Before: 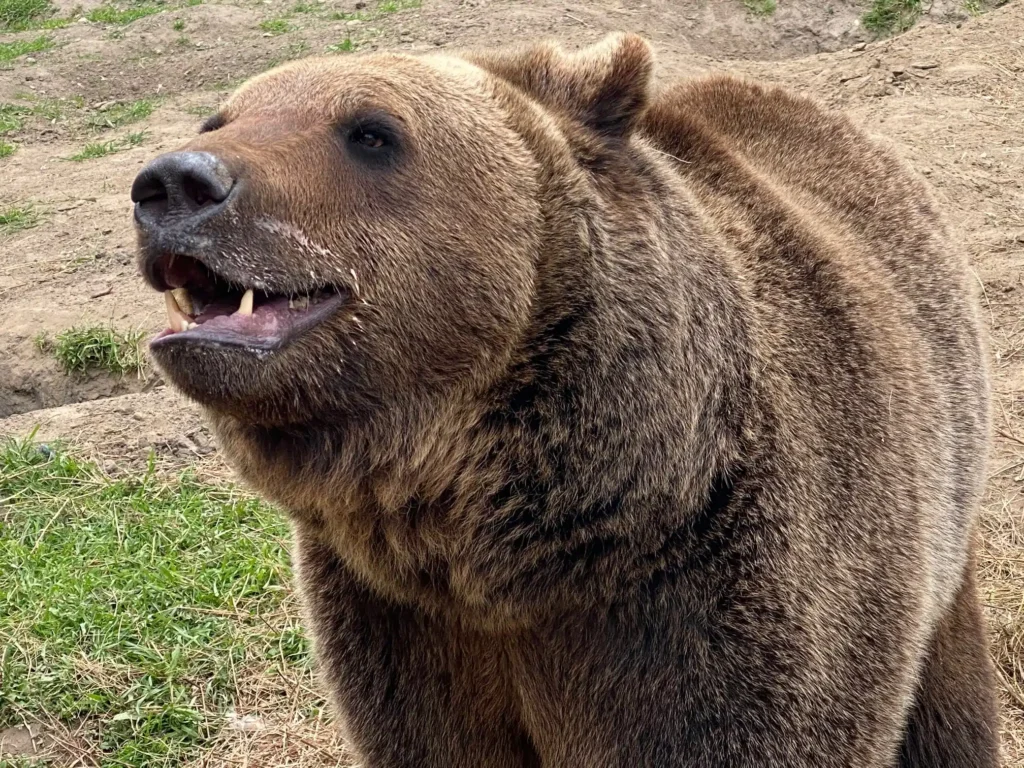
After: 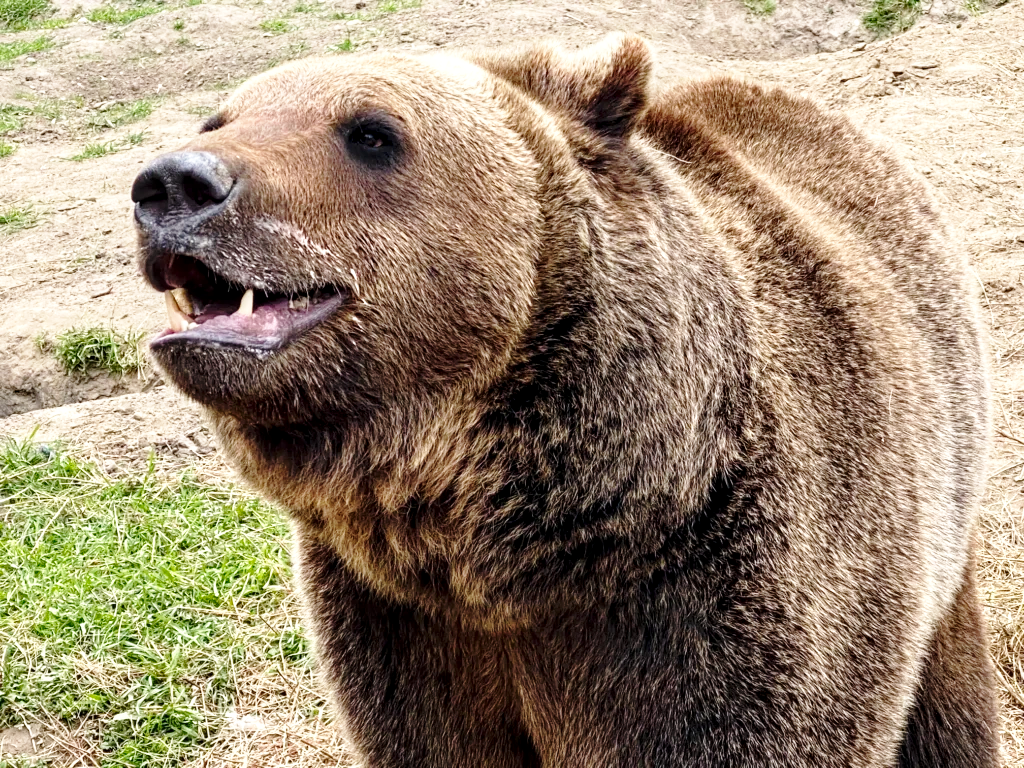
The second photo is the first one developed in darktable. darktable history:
local contrast: highlights 84%, shadows 80%
base curve: curves: ch0 [(0, 0) (0.028, 0.03) (0.121, 0.232) (0.46, 0.748) (0.859, 0.968) (1, 1)], preserve colors none
